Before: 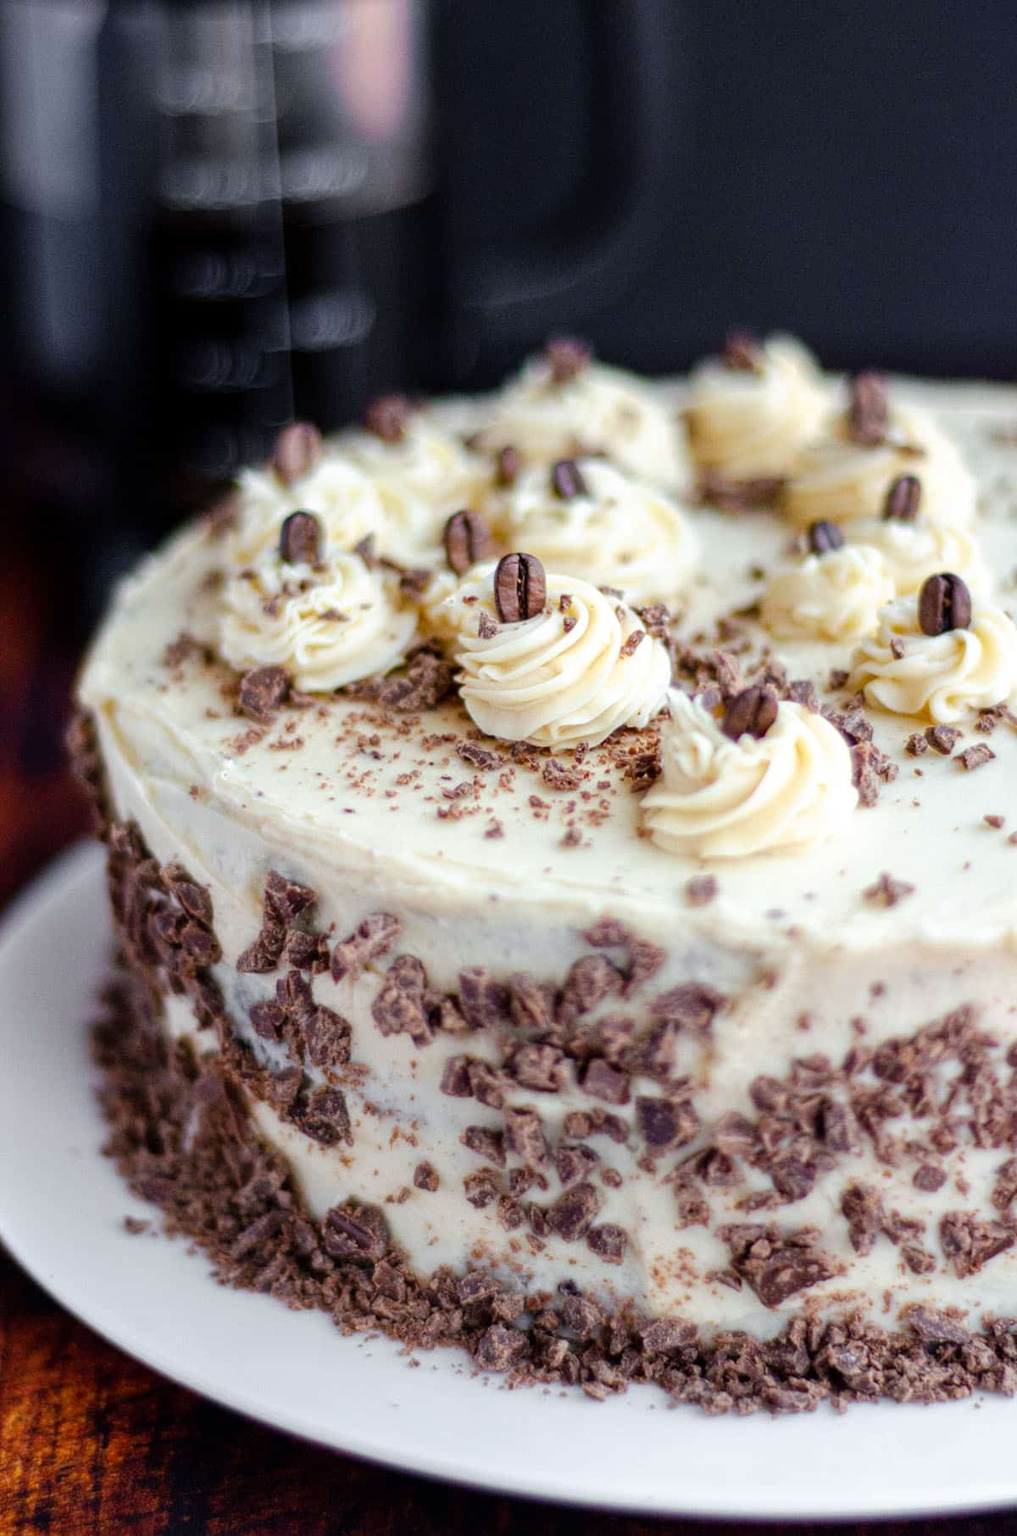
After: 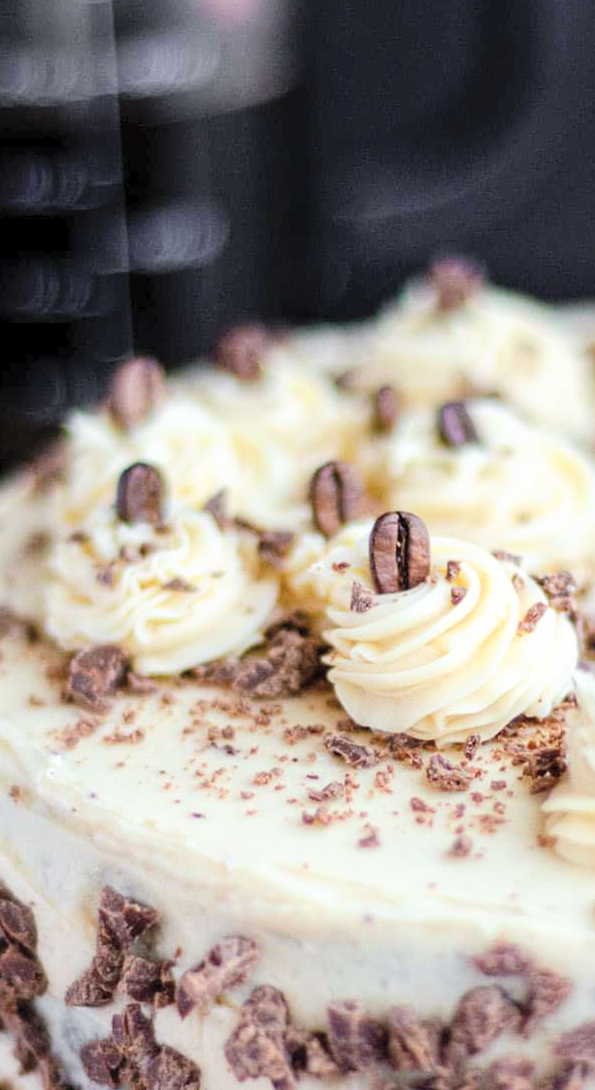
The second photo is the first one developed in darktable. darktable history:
crop: left 17.855%, top 7.836%, right 32.506%, bottom 31.979%
contrast brightness saturation: contrast 0.137, brightness 0.228
